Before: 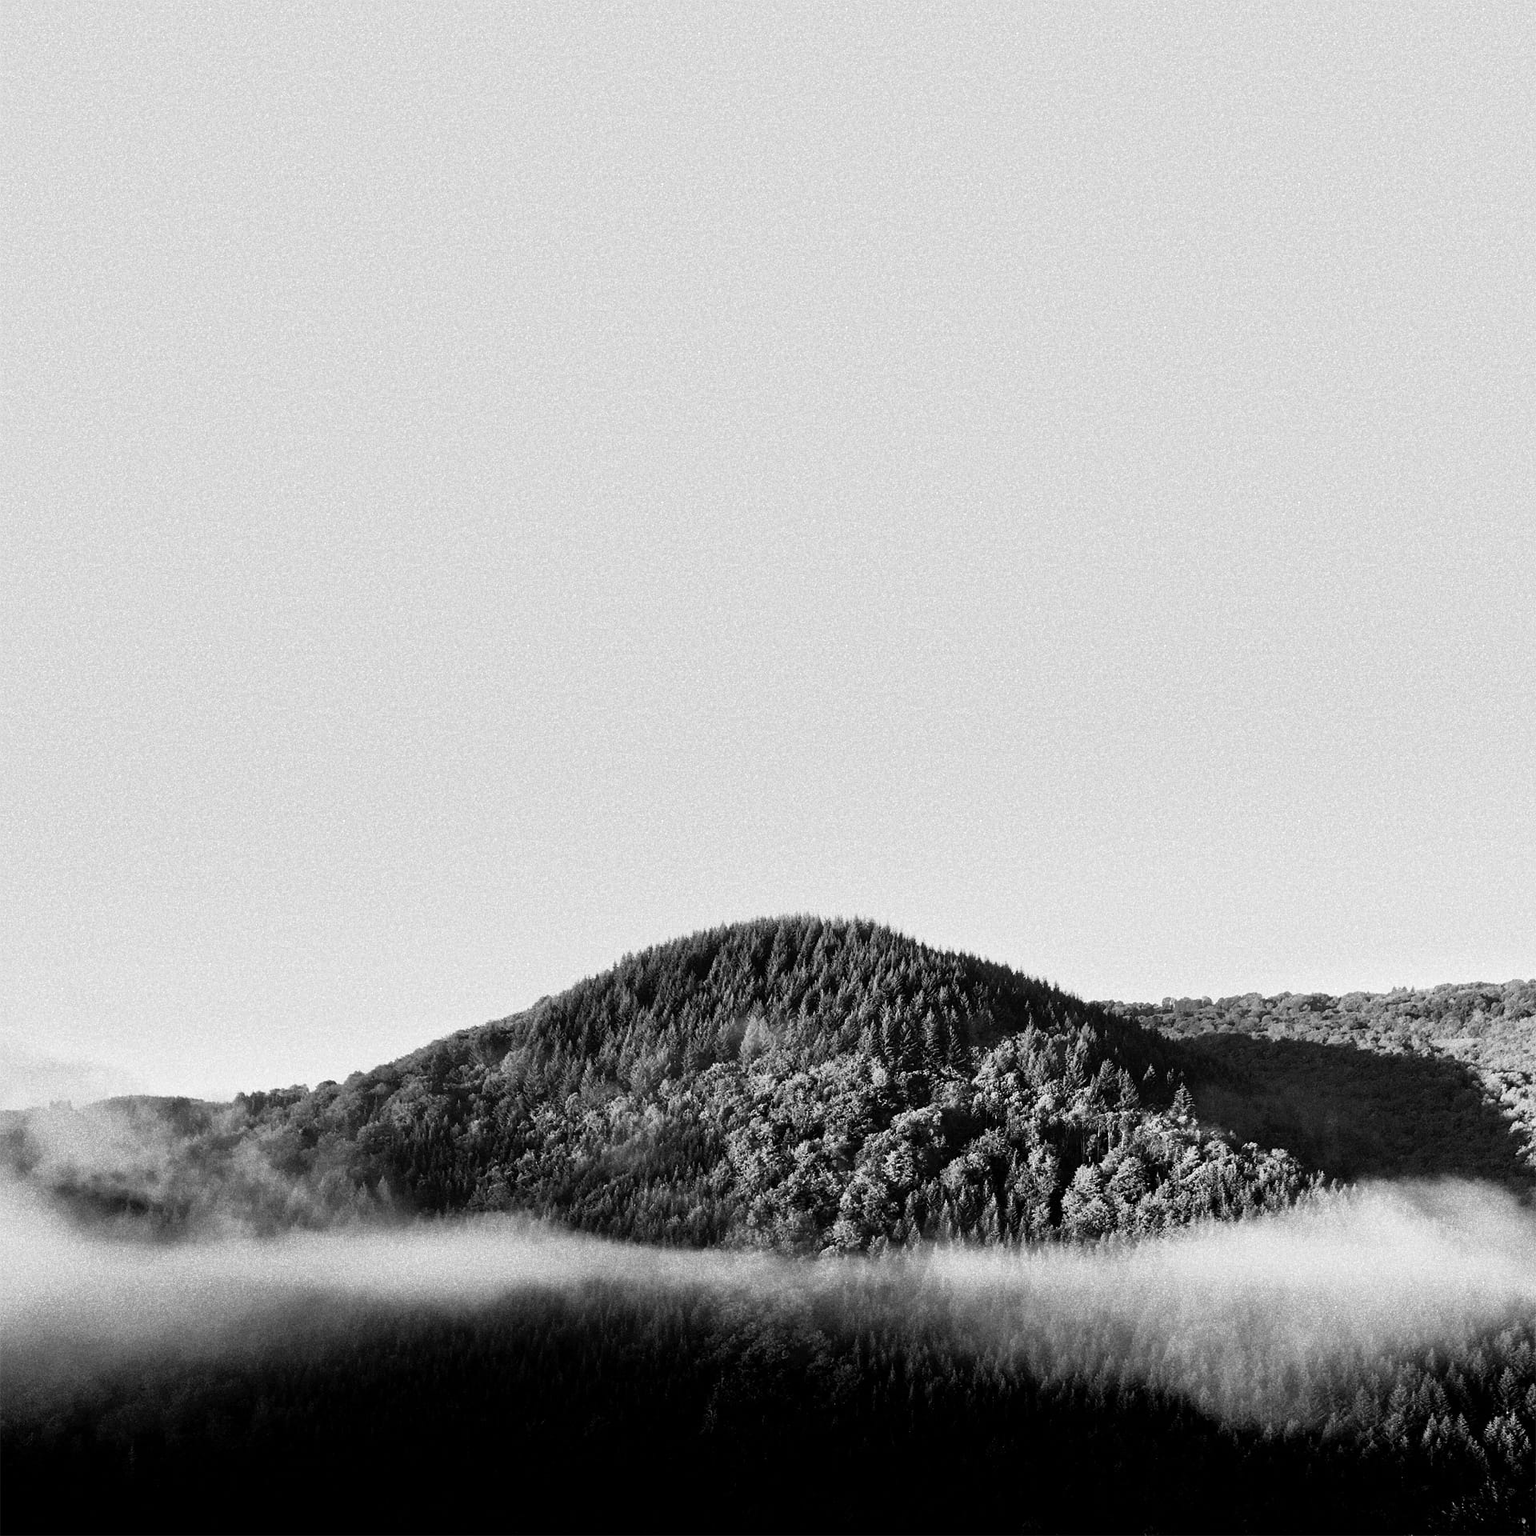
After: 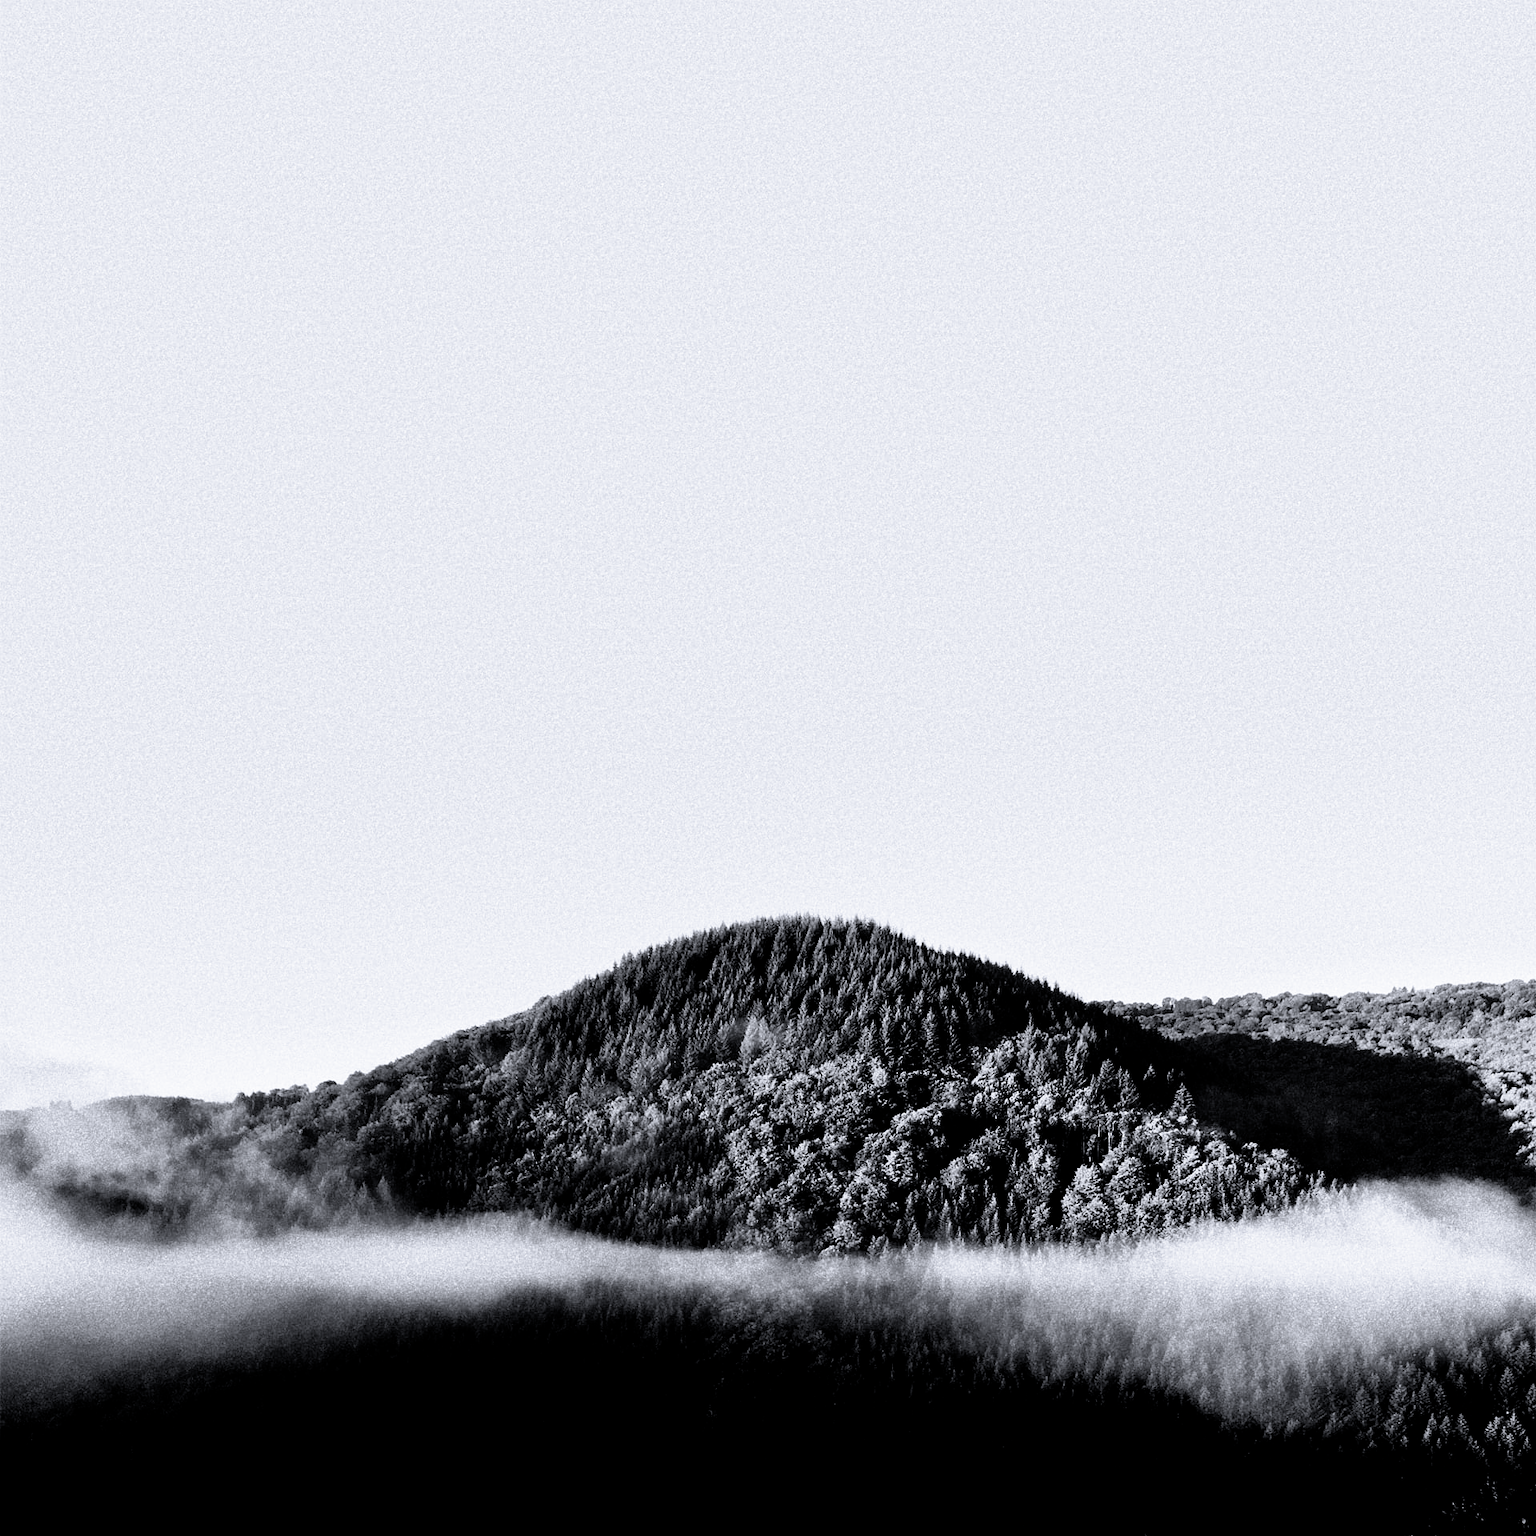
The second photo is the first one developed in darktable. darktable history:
filmic rgb: black relative exposure -8.7 EV, white relative exposure 2.7 EV, threshold 3 EV, target black luminance 0%, hardness 6.25, latitude 75%, contrast 1.325, highlights saturation mix -5%, preserve chrominance no, color science v5 (2021), iterations of high-quality reconstruction 0, enable highlight reconstruction true
white balance: red 0.984, blue 1.059
